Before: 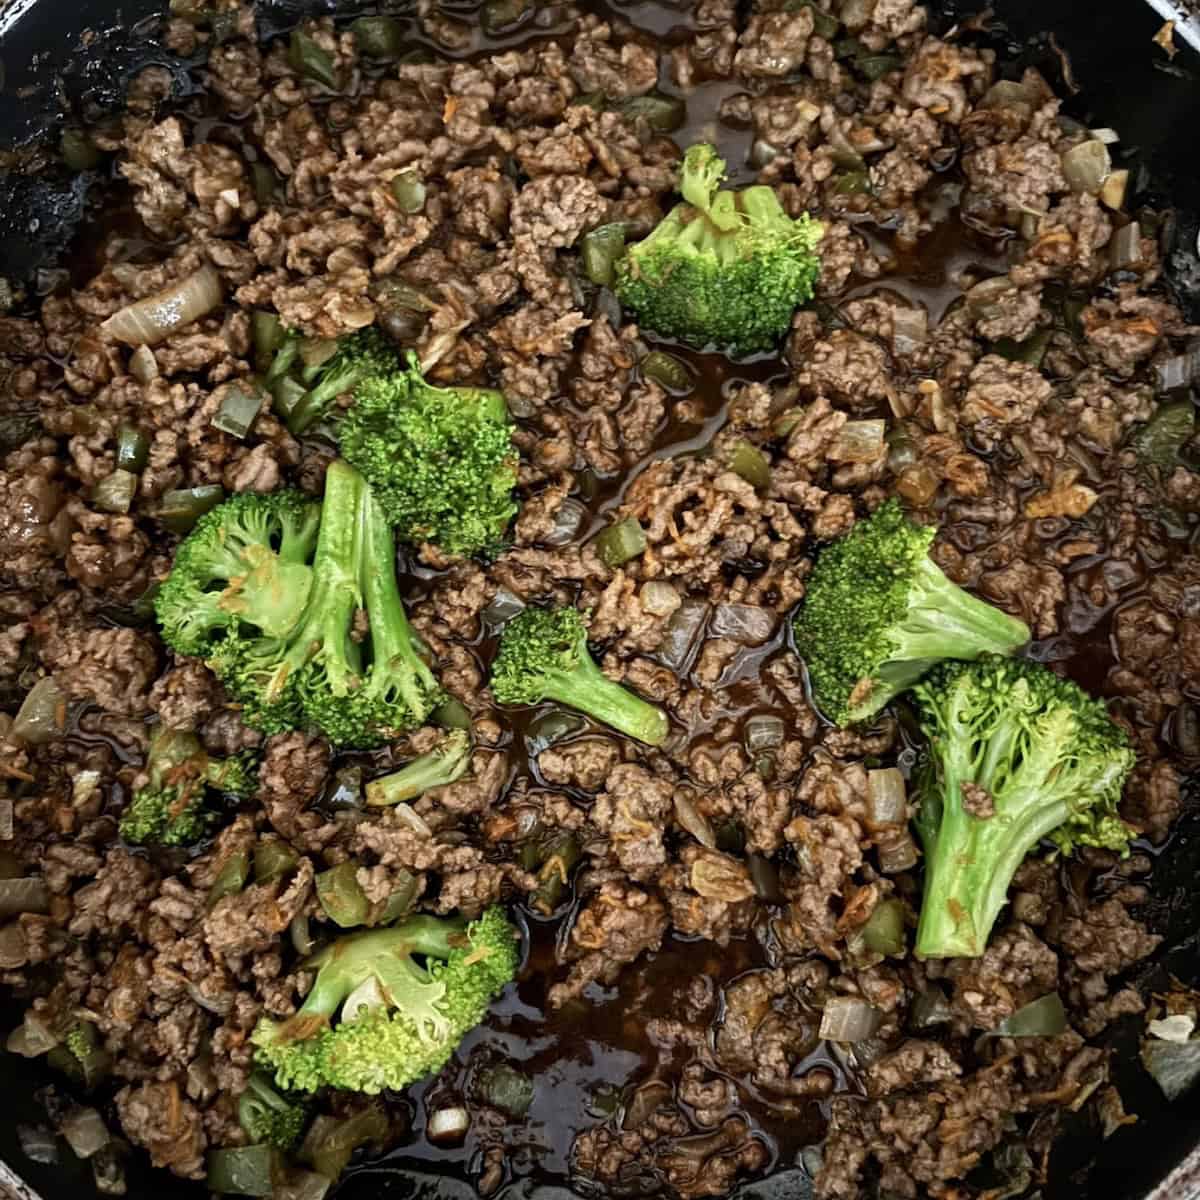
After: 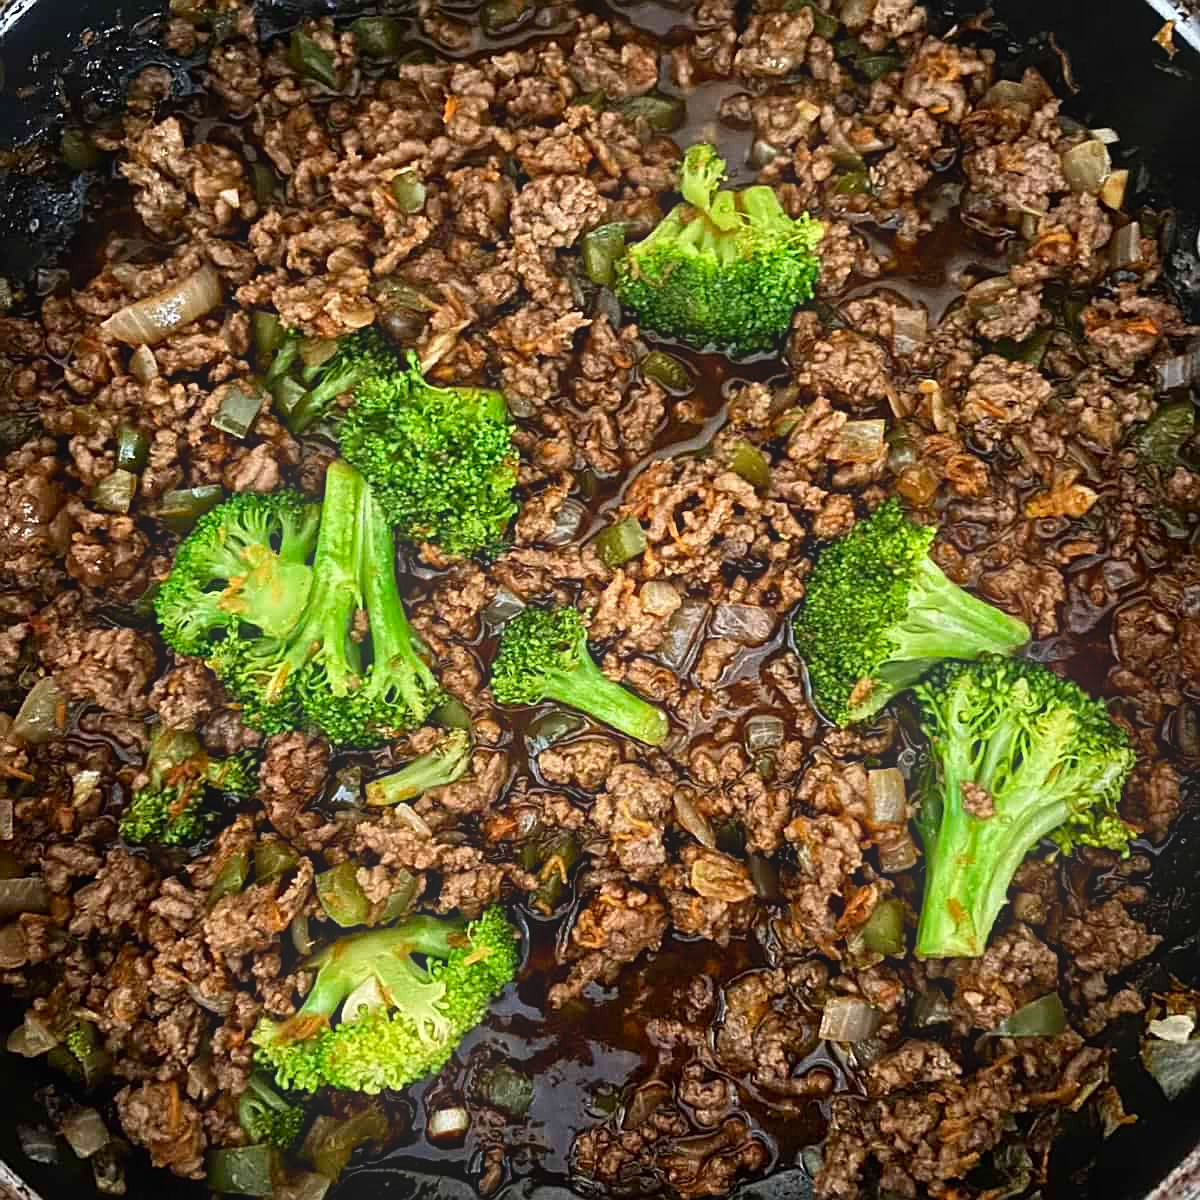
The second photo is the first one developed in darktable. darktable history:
contrast brightness saturation: contrast 0.08, saturation 0.2
sharpen: on, module defaults
exposure: black level correction 0, compensate exposure bias true, compensate highlight preservation false
bloom: threshold 82.5%, strength 16.25%
